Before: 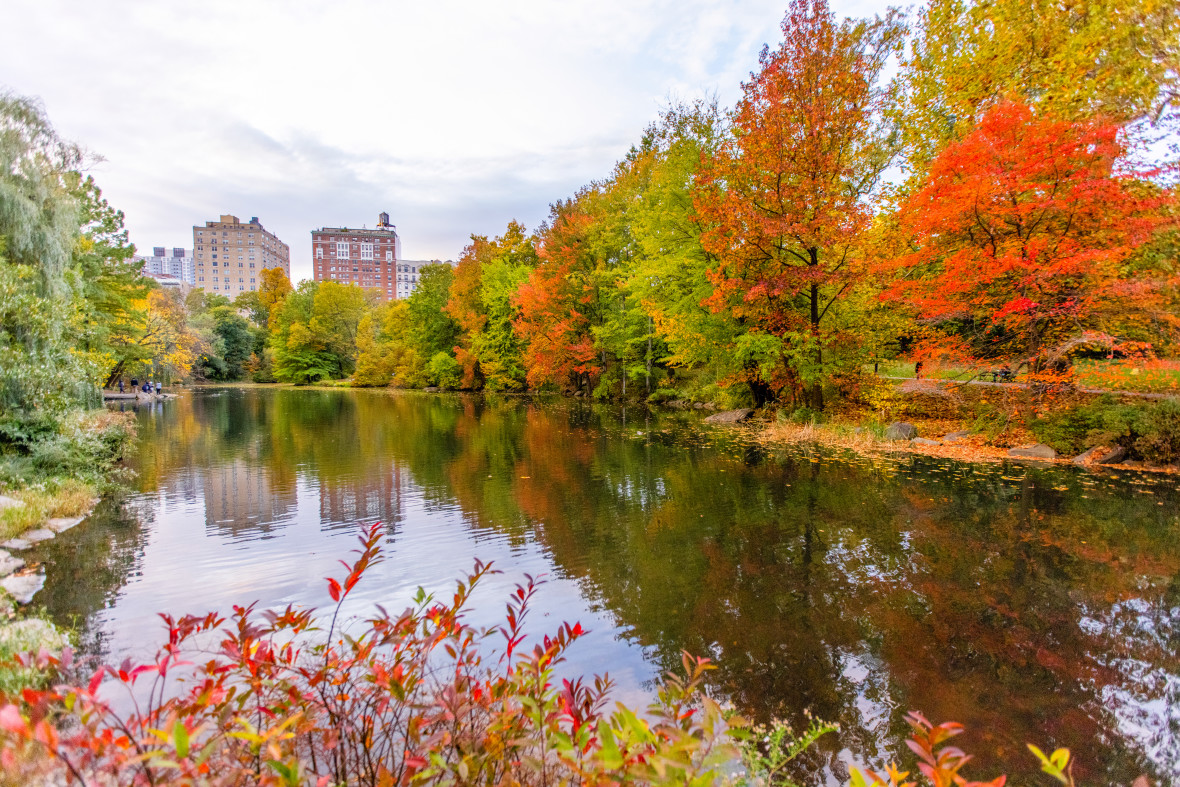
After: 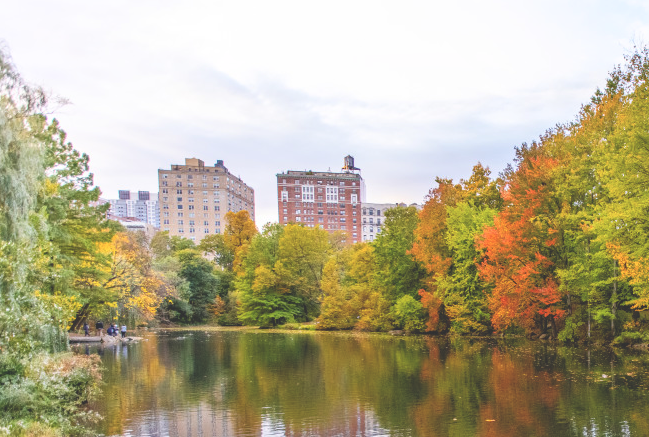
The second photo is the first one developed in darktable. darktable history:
shadows and highlights: shadows -1.03, highlights 39.27
crop and rotate: left 3.037%, top 7.372%, right 41.893%, bottom 37.034%
exposure: black level correction -0.03, compensate highlight preservation false
